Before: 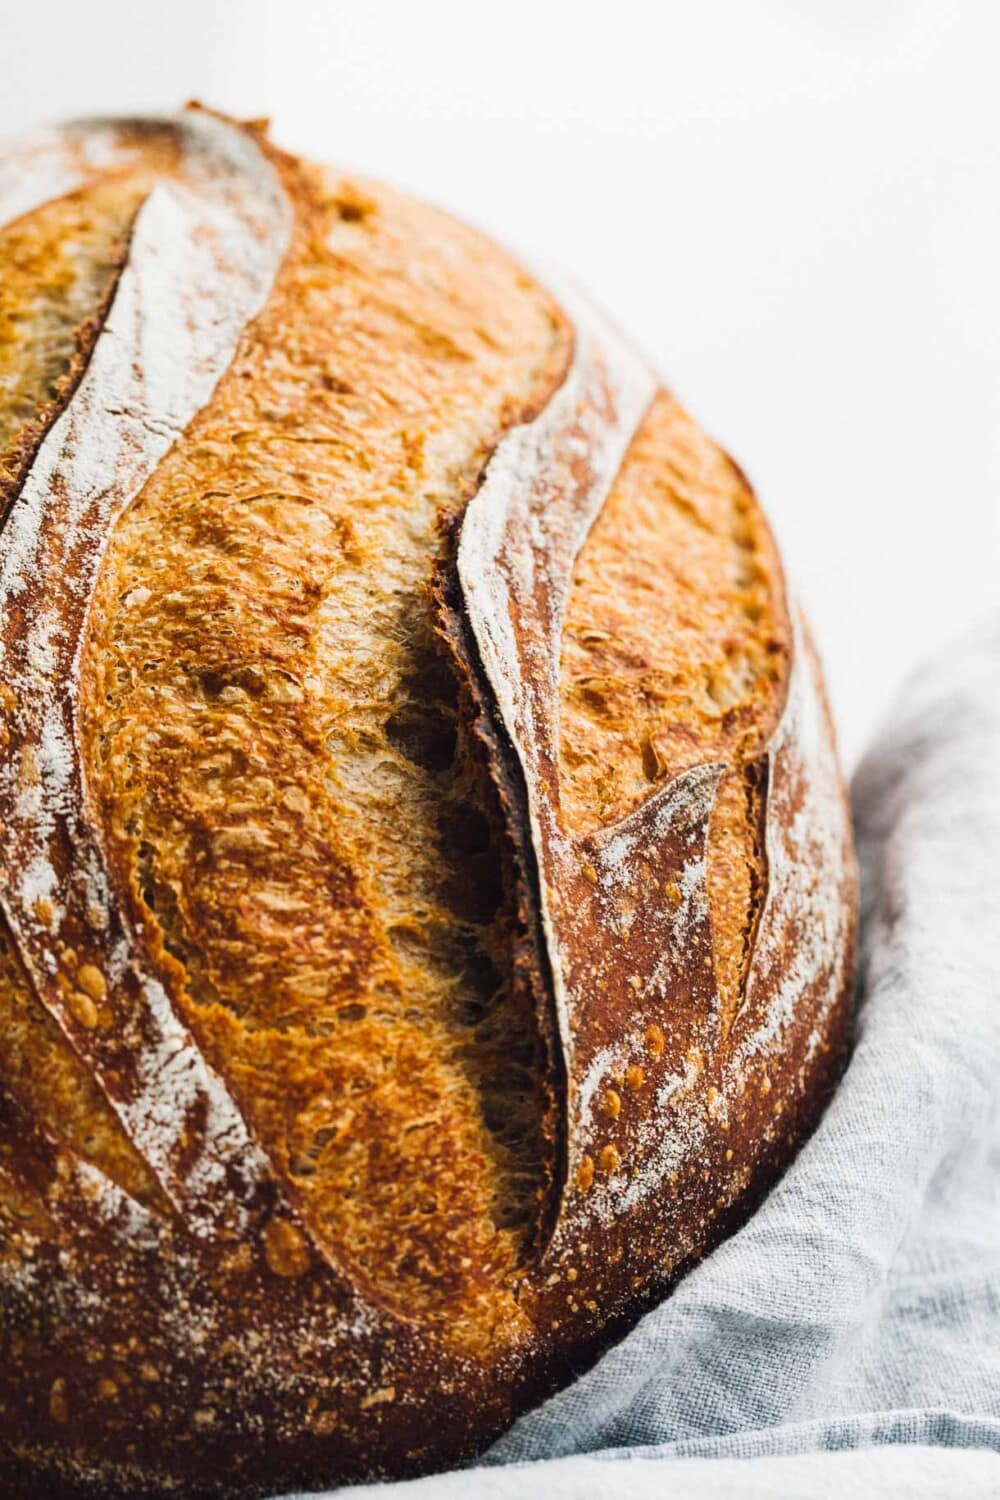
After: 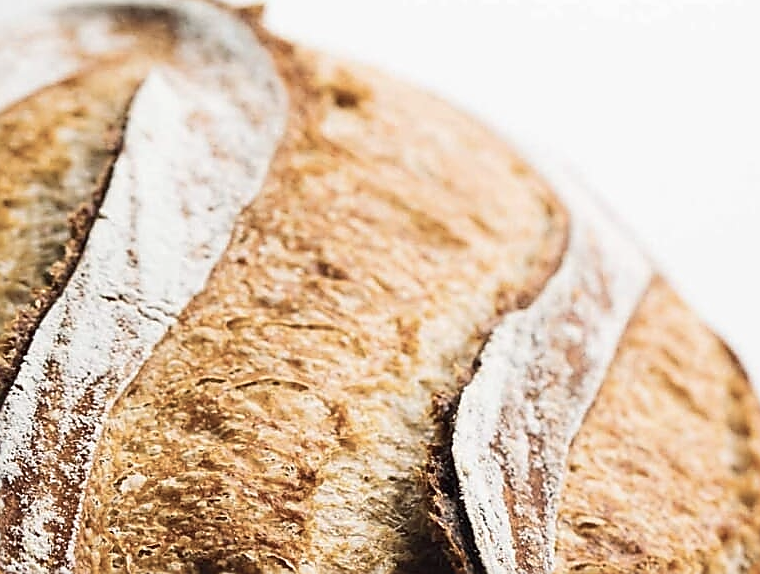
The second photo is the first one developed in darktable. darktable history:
crop: left 0.533%, top 7.638%, right 23.453%, bottom 54.087%
contrast brightness saturation: contrast 0.099, saturation -0.359
sharpen: radius 1.409, amount 1.256, threshold 0.791
